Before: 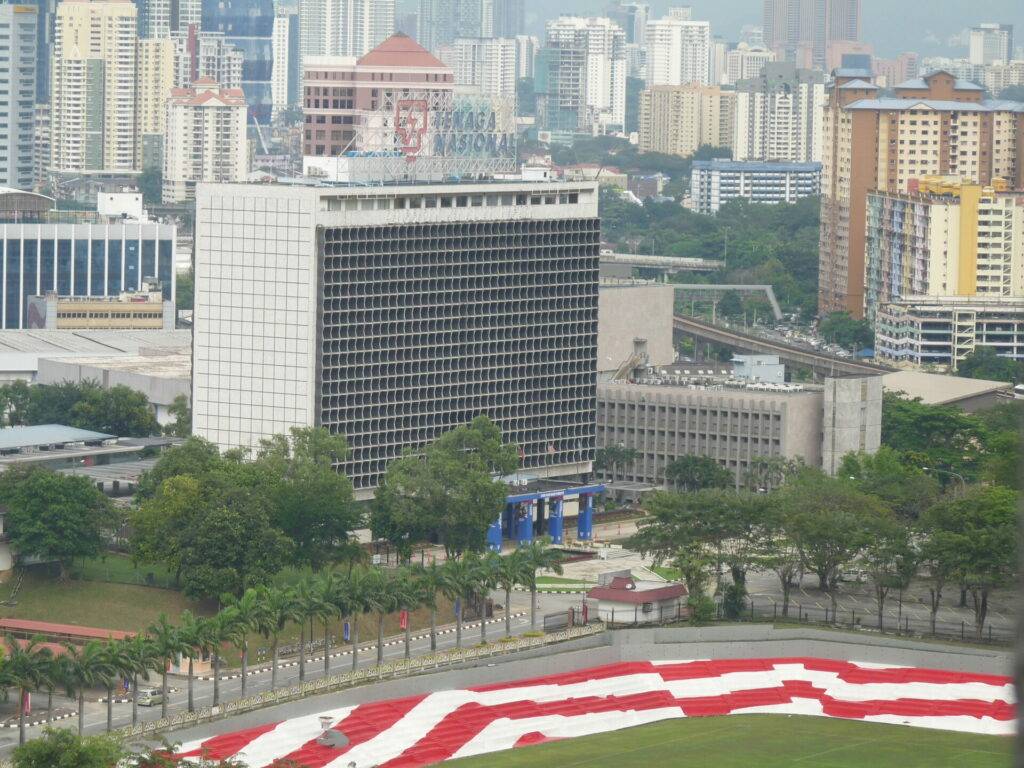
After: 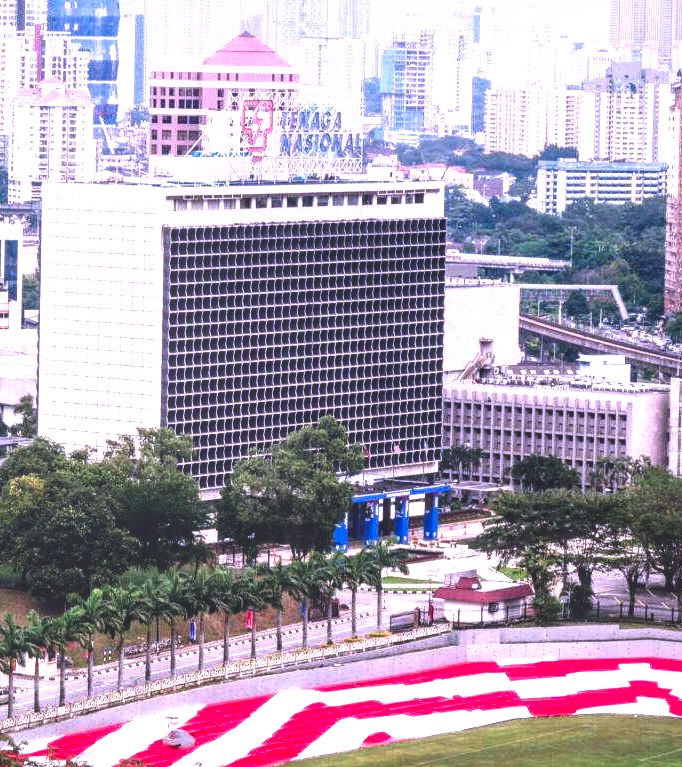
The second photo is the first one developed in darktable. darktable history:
crop and rotate: left 15.055%, right 18.278%
exposure: exposure 0.661 EV, compensate highlight preservation false
white balance: red 1.05, blue 1.072
local contrast: detail 160%
base curve: curves: ch0 [(0, 0.036) (0.083, 0.04) (0.804, 1)], preserve colors none
color correction: highlights a* 15.03, highlights b* -25.07
